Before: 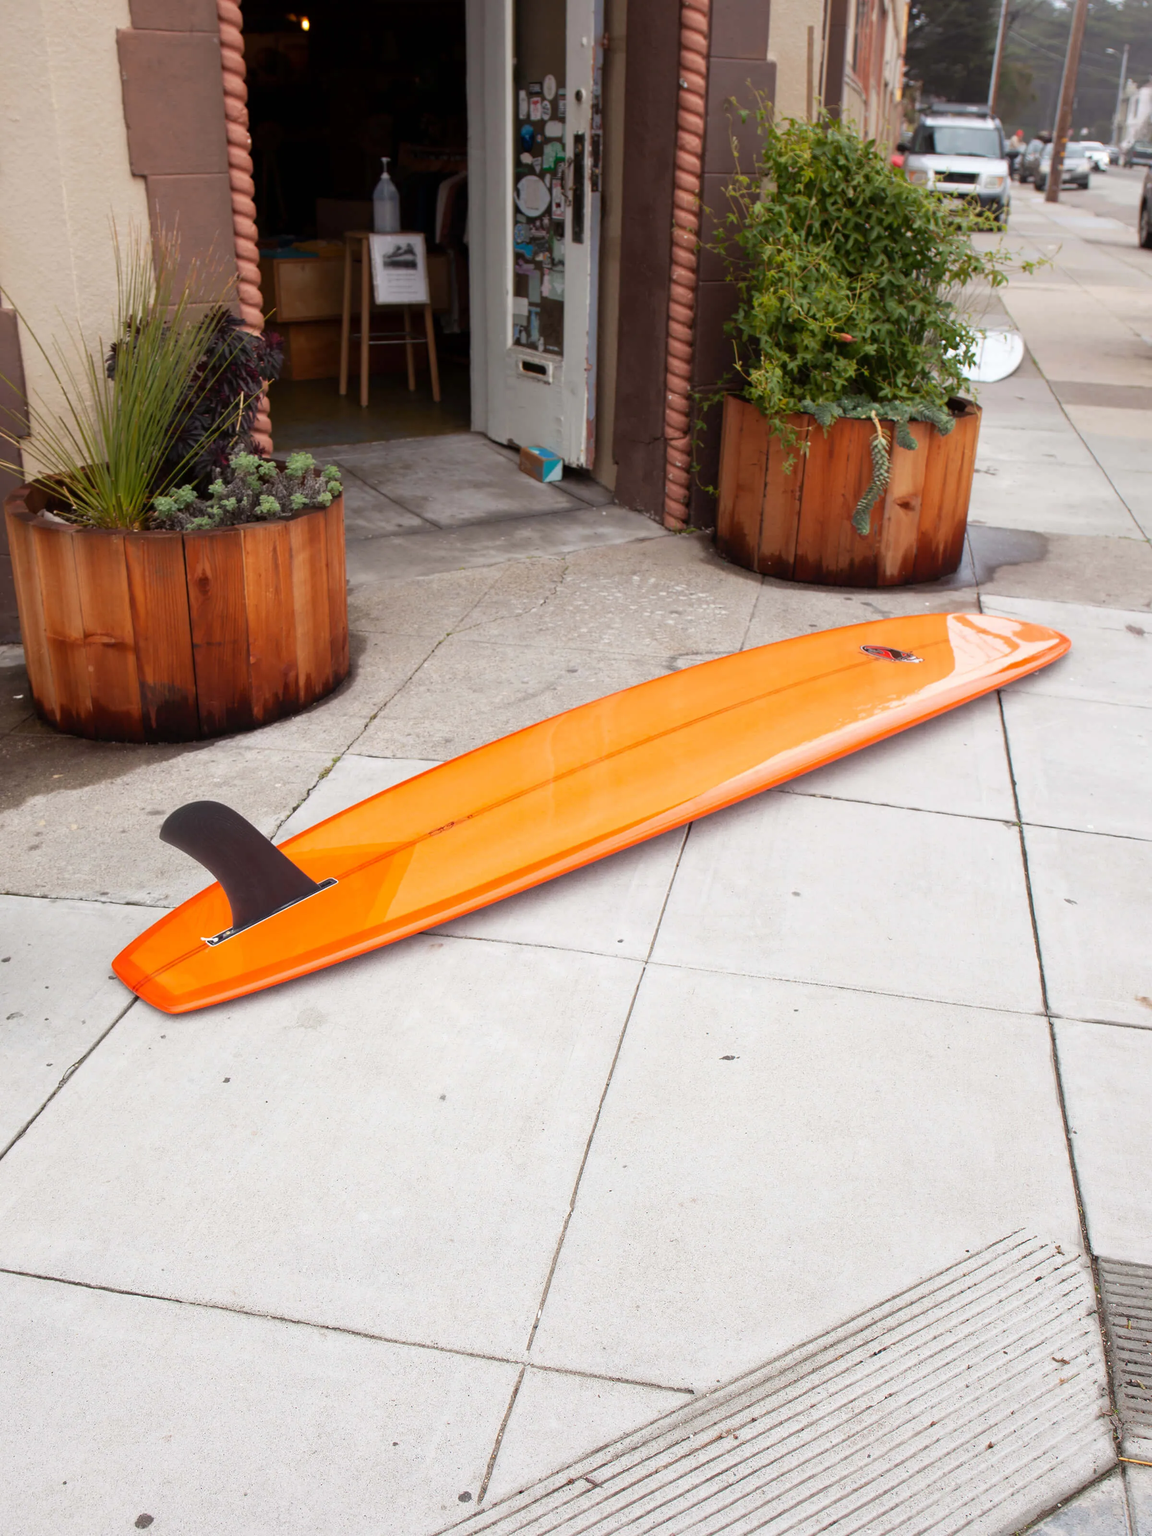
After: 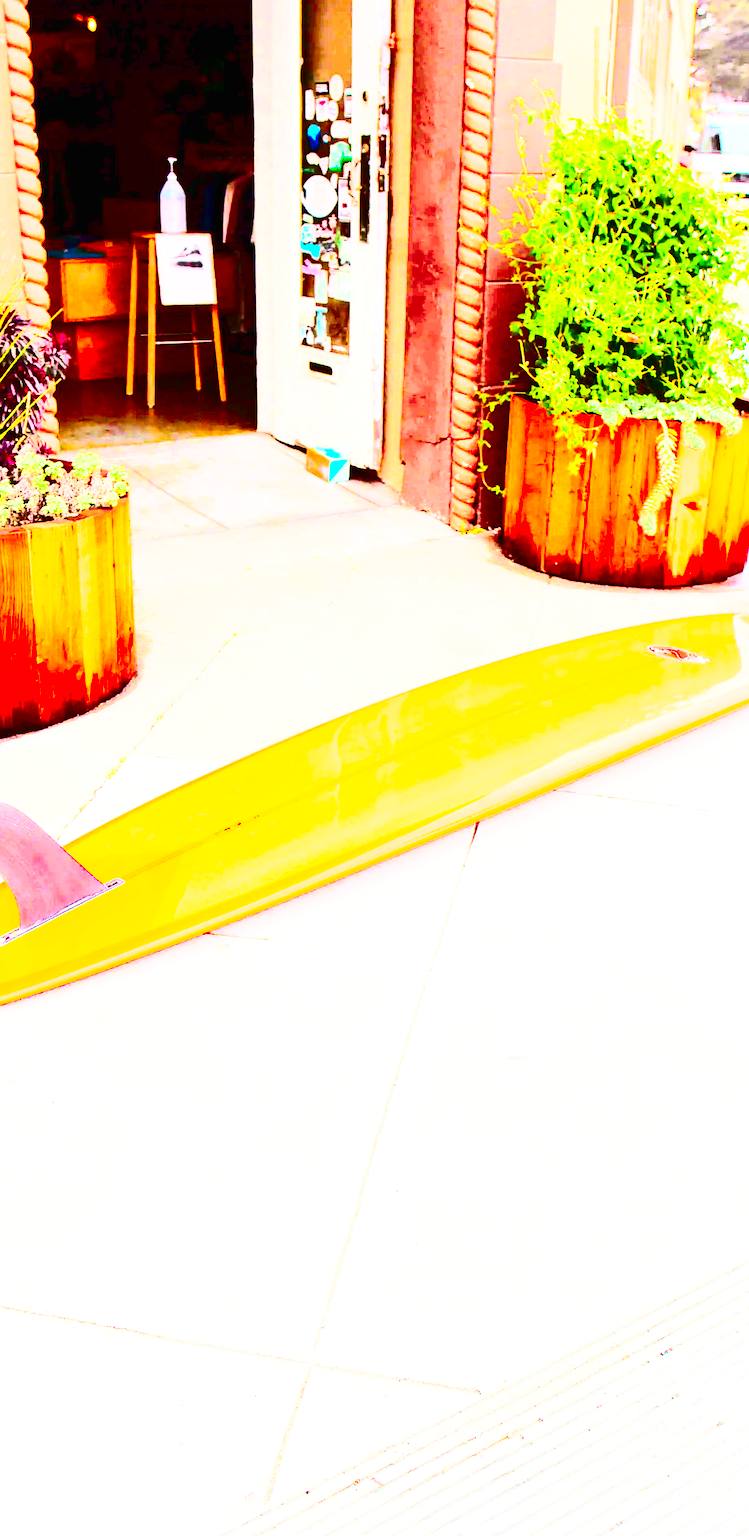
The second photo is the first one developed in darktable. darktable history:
crop and rotate: left 18.551%, right 16.333%
sharpen: on, module defaults
color correction: highlights b* 0.049, saturation 2.95
contrast brightness saturation: contrast 0.943, brightness 0.194
exposure: black level correction 0, exposure 2.152 EV, compensate exposure bias true, compensate highlight preservation false
base curve: curves: ch0 [(0, 0) (0.028, 0.03) (0.121, 0.232) (0.46, 0.748) (0.859, 0.968) (1, 1)], preserve colors none
